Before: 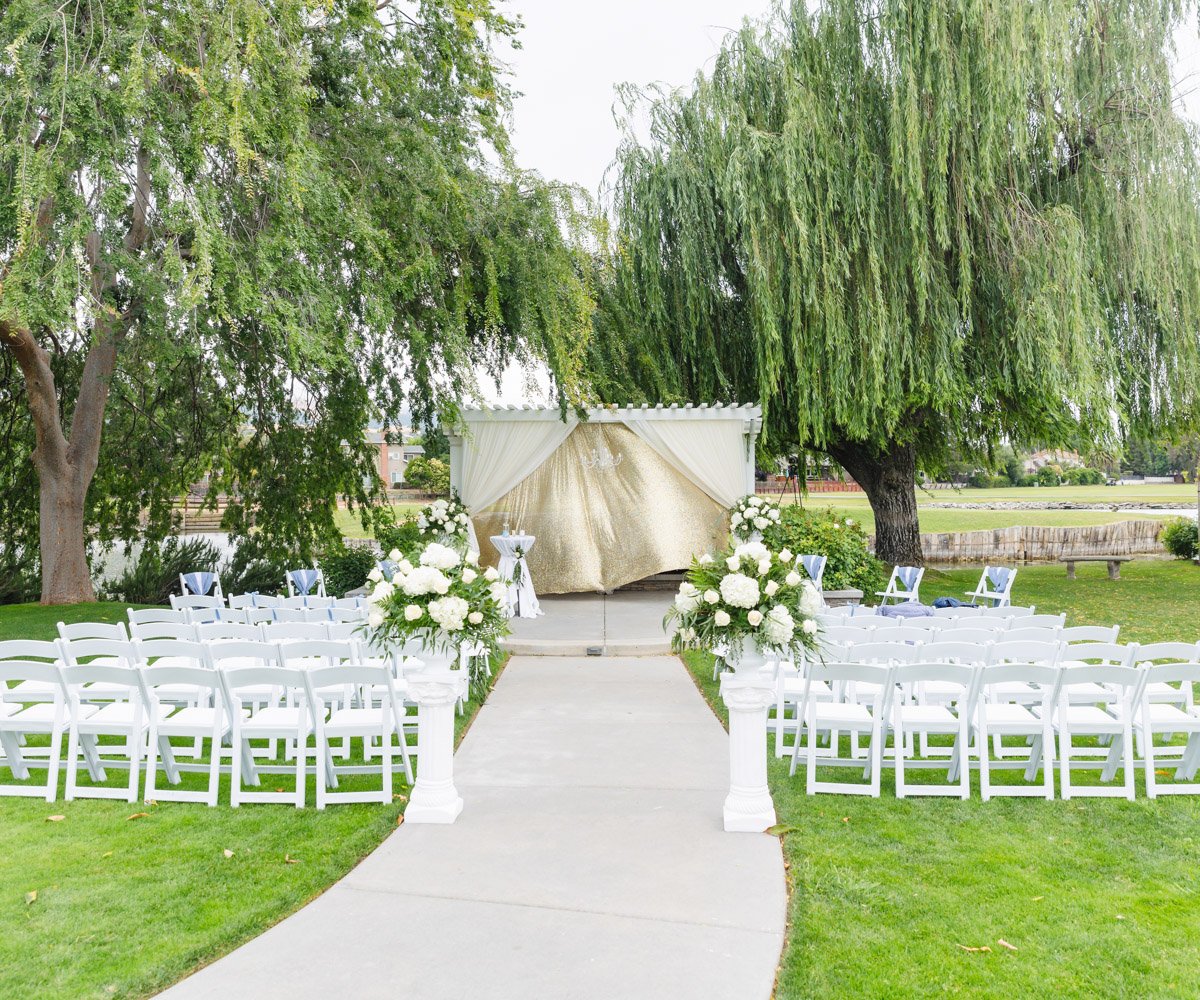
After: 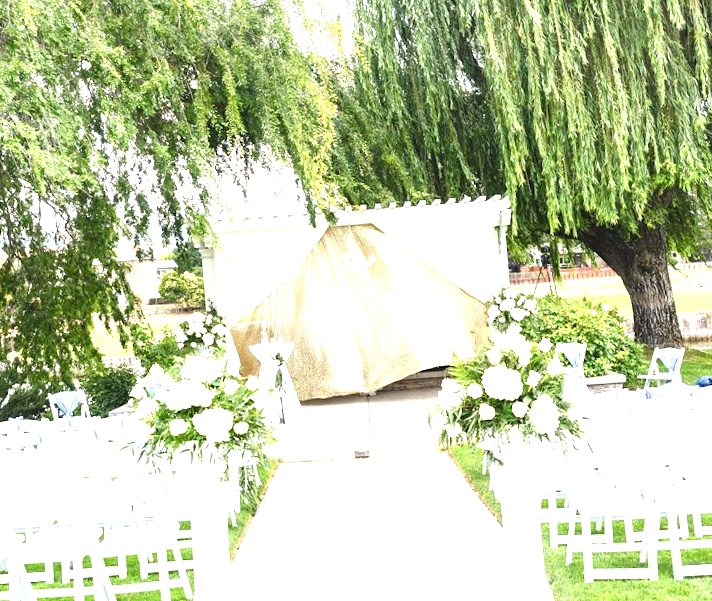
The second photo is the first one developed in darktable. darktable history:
exposure: exposure 1.16 EV, compensate exposure bias true, compensate highlight preservation false
crop and rotate: left 22.13%, top 22.054%, right 22.026%, bottom 22.102%
rotate and perspective: rotation -4.2°, shear 0.006, automatic cropping off
color balance rgb: shadows lift › chroma 1%, shadows lift › hue 28.8°, power › hue 60°, highlights gain › chroma 1%, highlights gain › hue 60°, global offset › luminance 0.25%, perceptual saturation grading › highlights -20%, perceptual saturation grading › shadows 20%, perceptual brilliance grading › highlights 5%, perceptual brilliance grading › shadows -10%, global vibrance 19.67%
